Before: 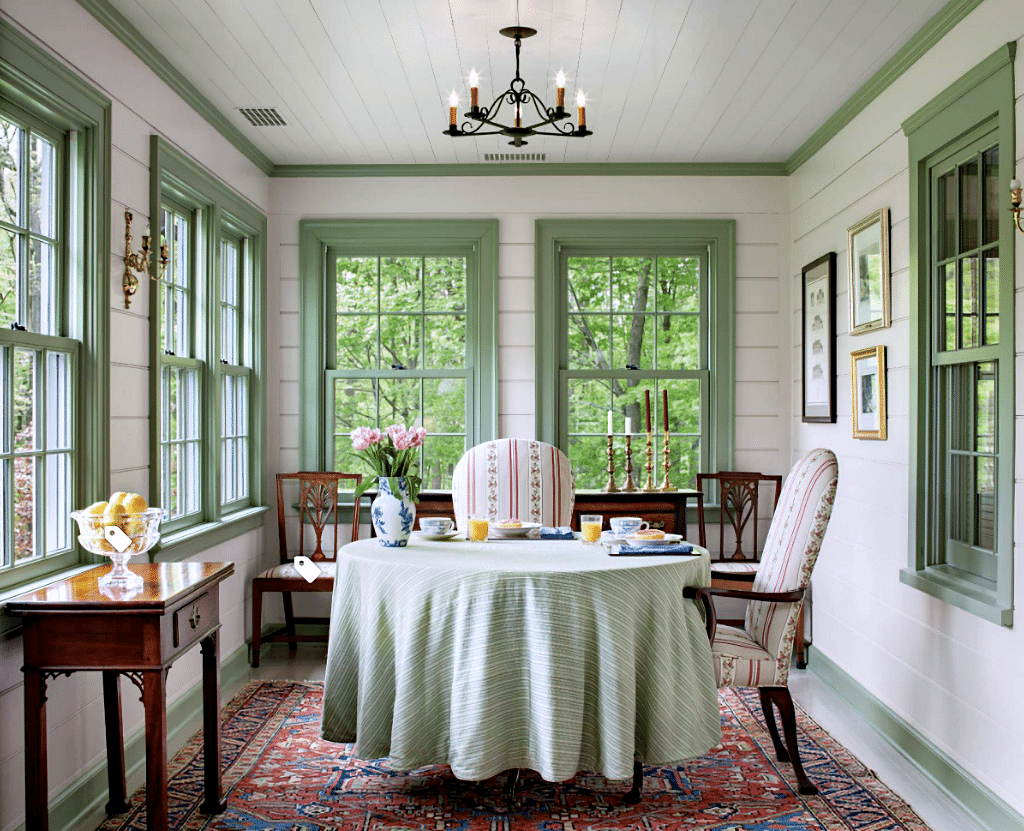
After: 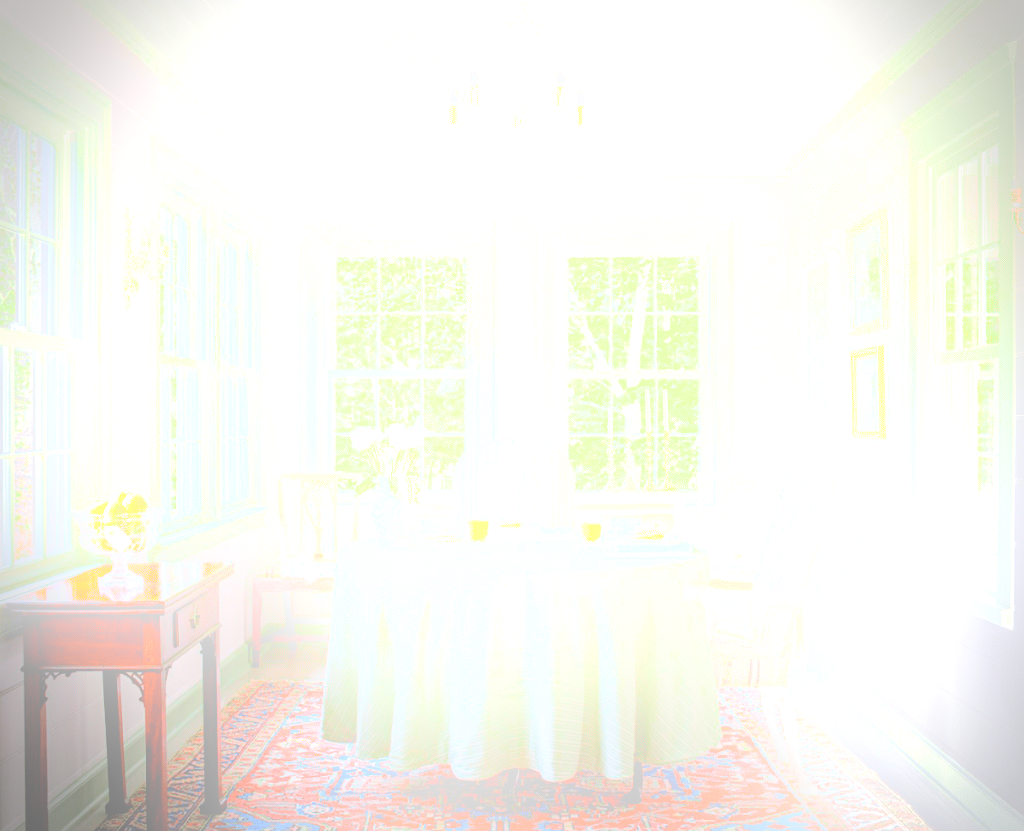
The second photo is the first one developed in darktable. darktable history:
local contrast: on, module defaults
vignetting: dithering 8-bit output, unbound false
bloom: size 25%, threshold 5%, strength 90%
